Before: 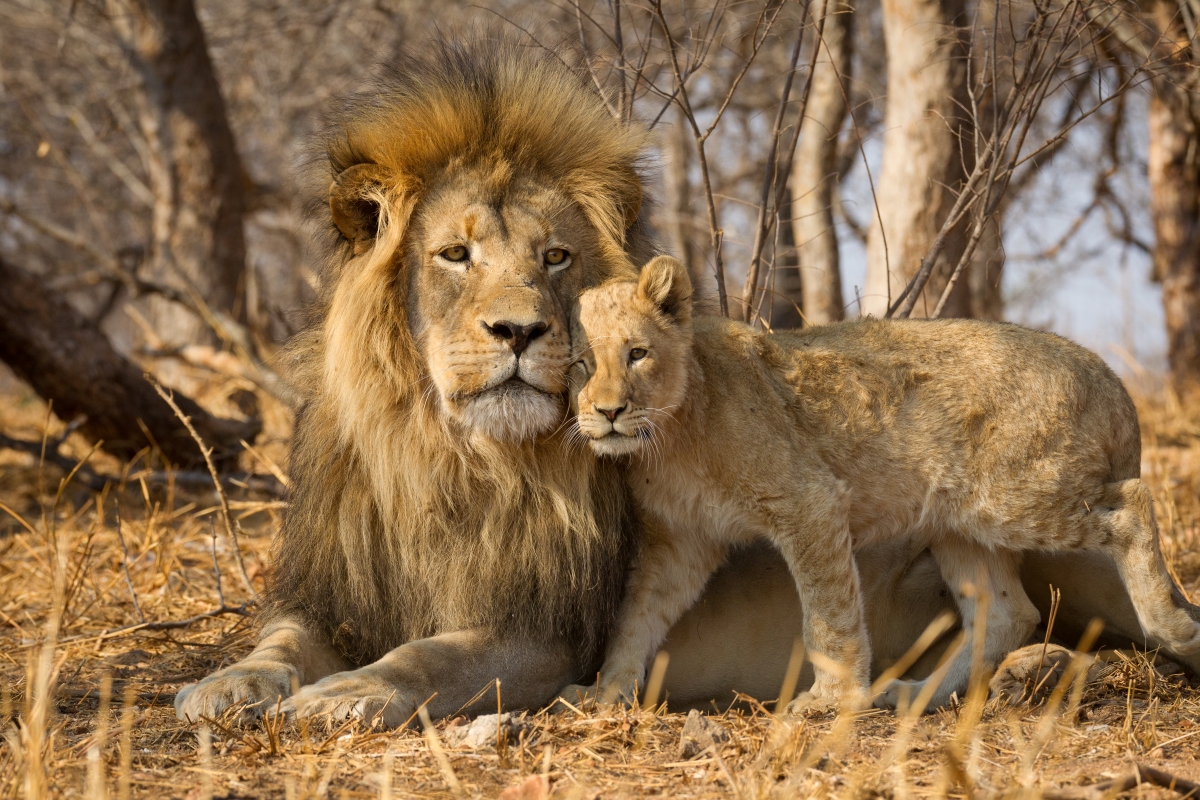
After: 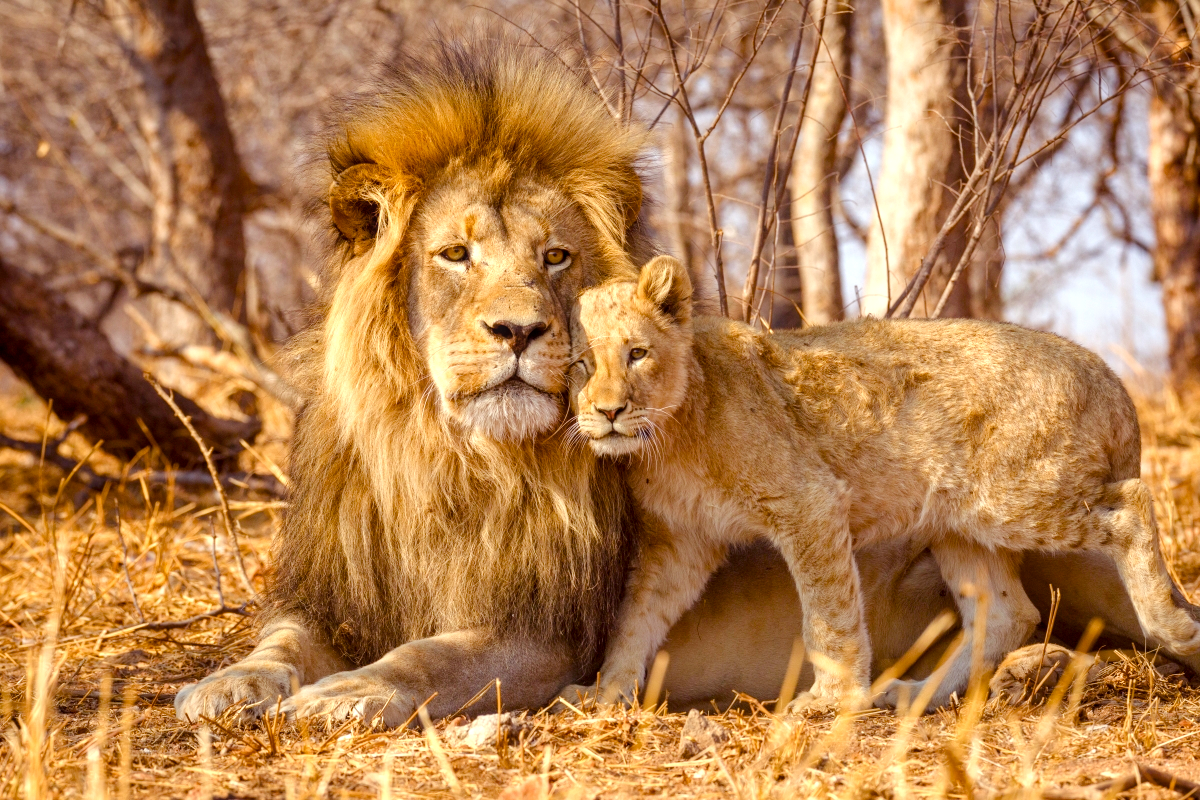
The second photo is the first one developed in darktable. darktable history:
color balance rgb: power › luminance -7.84%, power › chroma 1.36%, power › hue 330.55°, perceptual saturation grading › global saturation 34.981%, perceptual saturation grading › highlights -25.712%, perceptual saturation grading › shadows 25.25%, perceptual brilliance grading › mid-tones 9.33%, perceptual brilliance grading › shadows 15.752%, contrast -10.549%
exposure: black level correction 0, exposure 0.702 EV, compensate highlight preservation false
local contrast: on, module defaults
